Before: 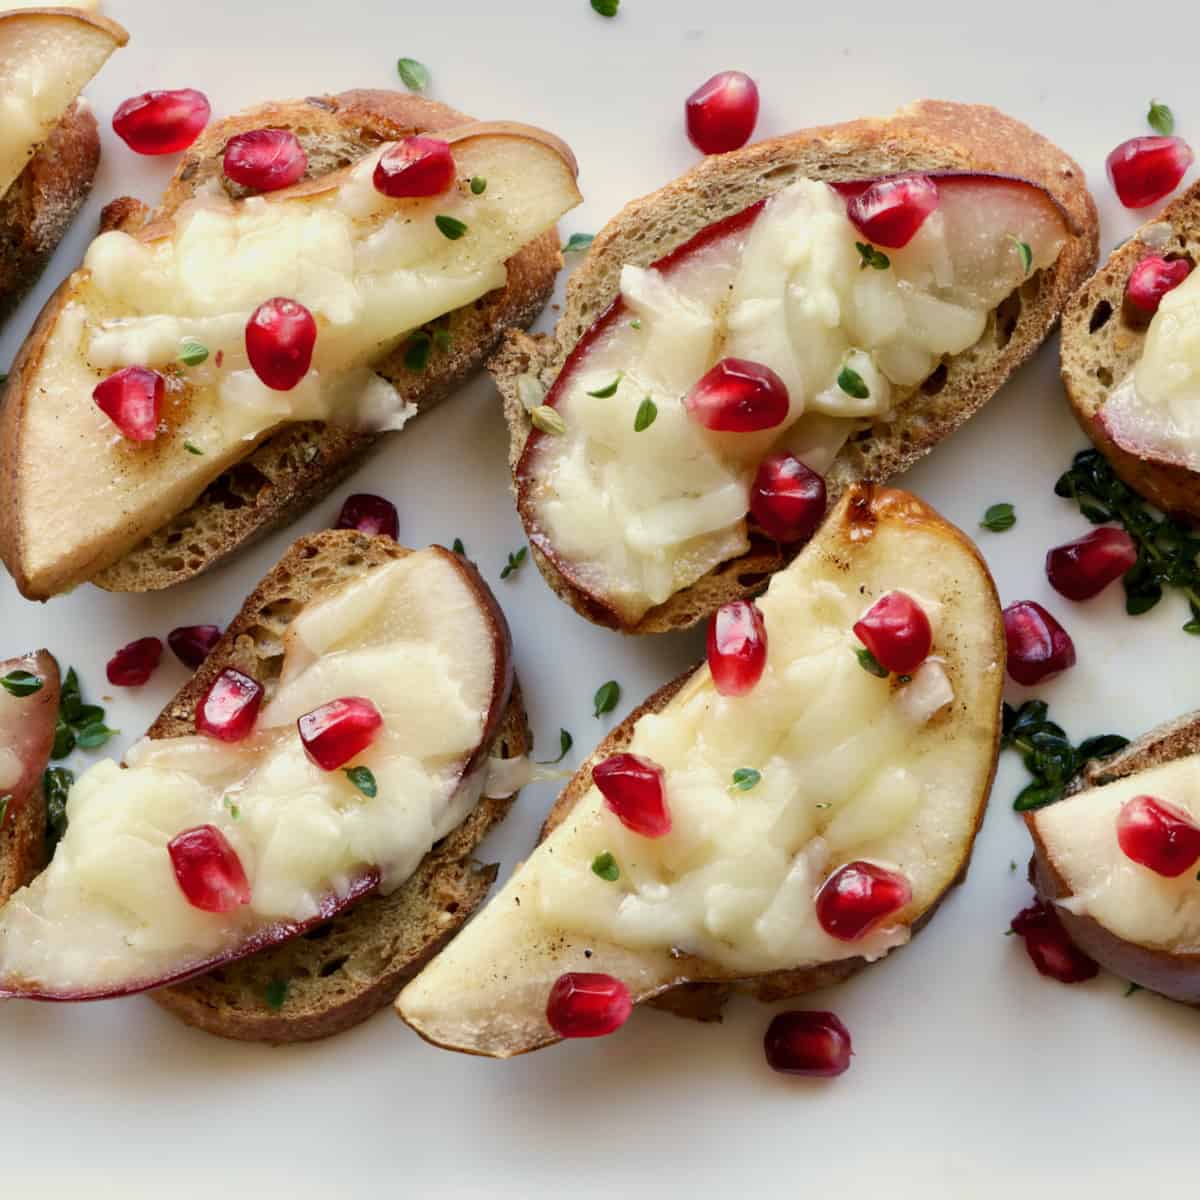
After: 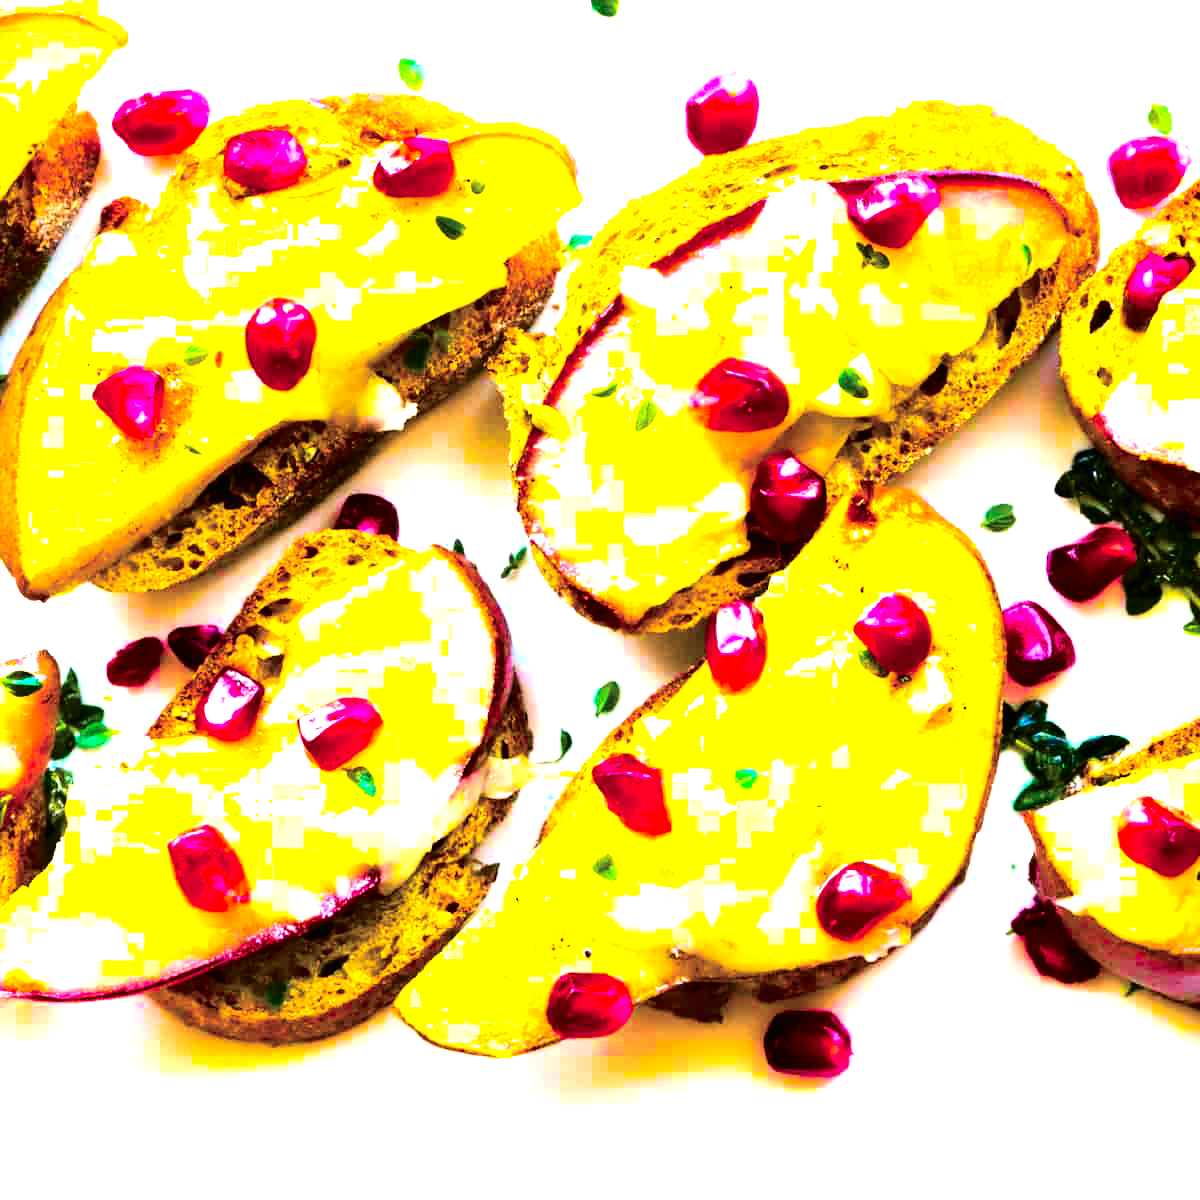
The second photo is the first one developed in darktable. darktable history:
color balance rgb: linear chroma grading › global chroma 20%, perceptual saturation grading › global saturation 65%, perceptual saturation grading › highlights 60%, perceptual saturation grading › mid-tones 50%, perceptual saturation grading › shadows 50%, perceptual brilliance grading › global brilliance 30%, perceptual brilliance grading › highlights 50%, perceptual brilliance grading › mid-tones 50%, perceptual brilliance grading › shadows -22%, global vibrance 20%
exposure: exposure 0.7 EV, compensate highlight preservation false
tone curve: curves: ch0 [(0, 0.009) (0.105, 0.054) (0.195, 0.132) (0.289, 0.278) (0.384, 0.391) (0.513, 0.53) (0.66, 0.667) (0.895, 0.863) (1, 0.919)]; ch1 [(0, 0) (0.161, 0.092) (0.35, 0.33) (0.403, 0.395) (0.456, 0.469) (0.502, 0.499) (0.519, 0.514) (0.576, 0.584) (0.642, 0.658) (0.701, 0.742) (1, 0.942)]; ch2 [(0, 0) (0.371, 0.362) (0.437, 0.437) (0.501, 0.5) (0.53, 0.528) (0.569, 0.564) (0.619, 0.58) (0.883, 0.752) (1, 0.929)], color space Lab, independent channels, preserve colors none
